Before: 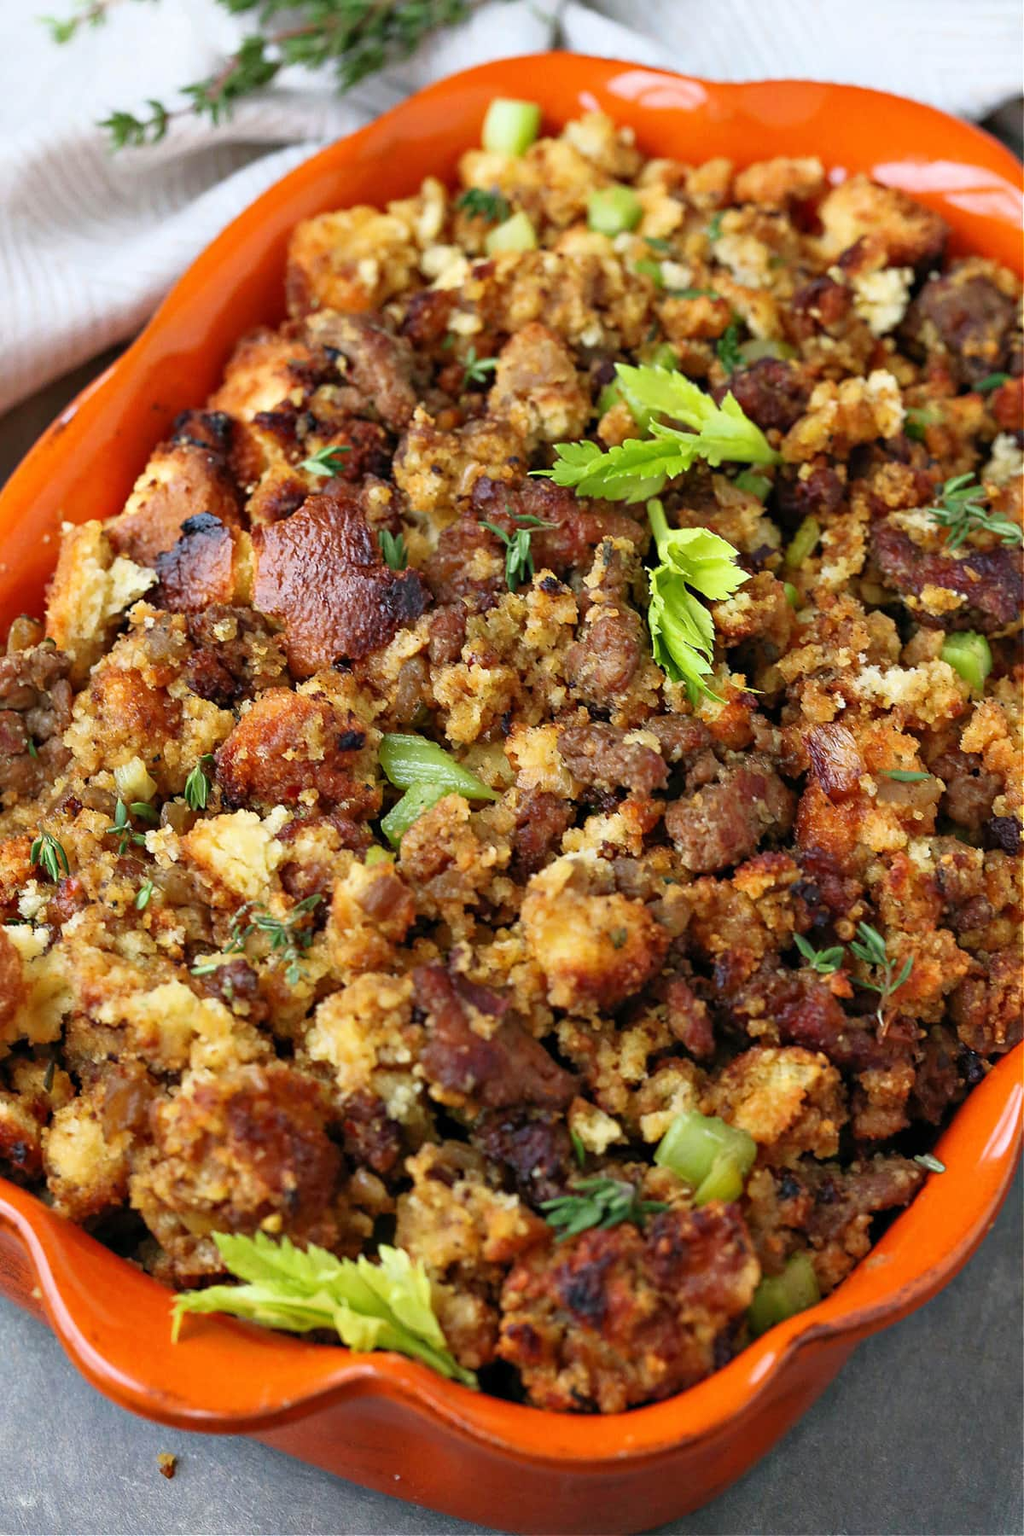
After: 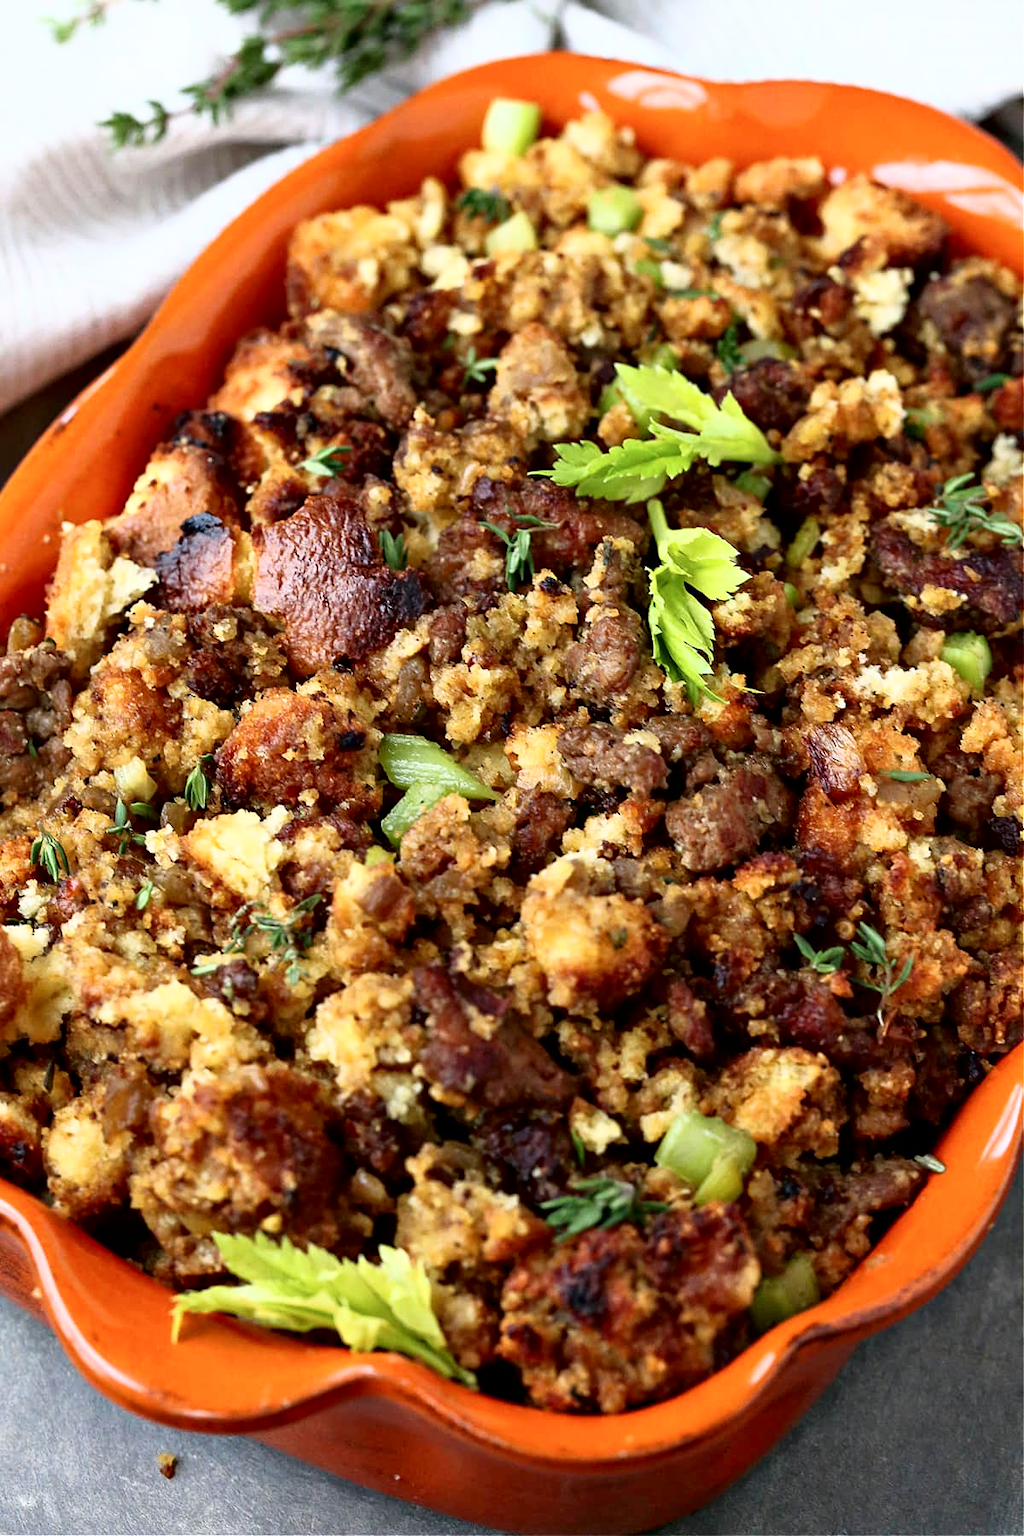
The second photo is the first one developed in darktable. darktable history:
tone curve: curves: ch0 [(0, 0) (0.003, 0) (0.011, 0.001) (0.025, 0.002) (0.044, 0.004) (0.069, 0.006) (0.1, 0.009) (0.136, 0.03) (0.177, 0.076) (0.224, 0.13) (0.277, 0.202) (0.335, 0.28) (0.399, 0.367) (0.468, 0.46) (0.543, 0.562) (0.623, 0.67) (0.709, 0.787) (0.801, 0.889) (0.898, 0.972) (1, 1)], color space Lab, independent channels, preserve colors none
